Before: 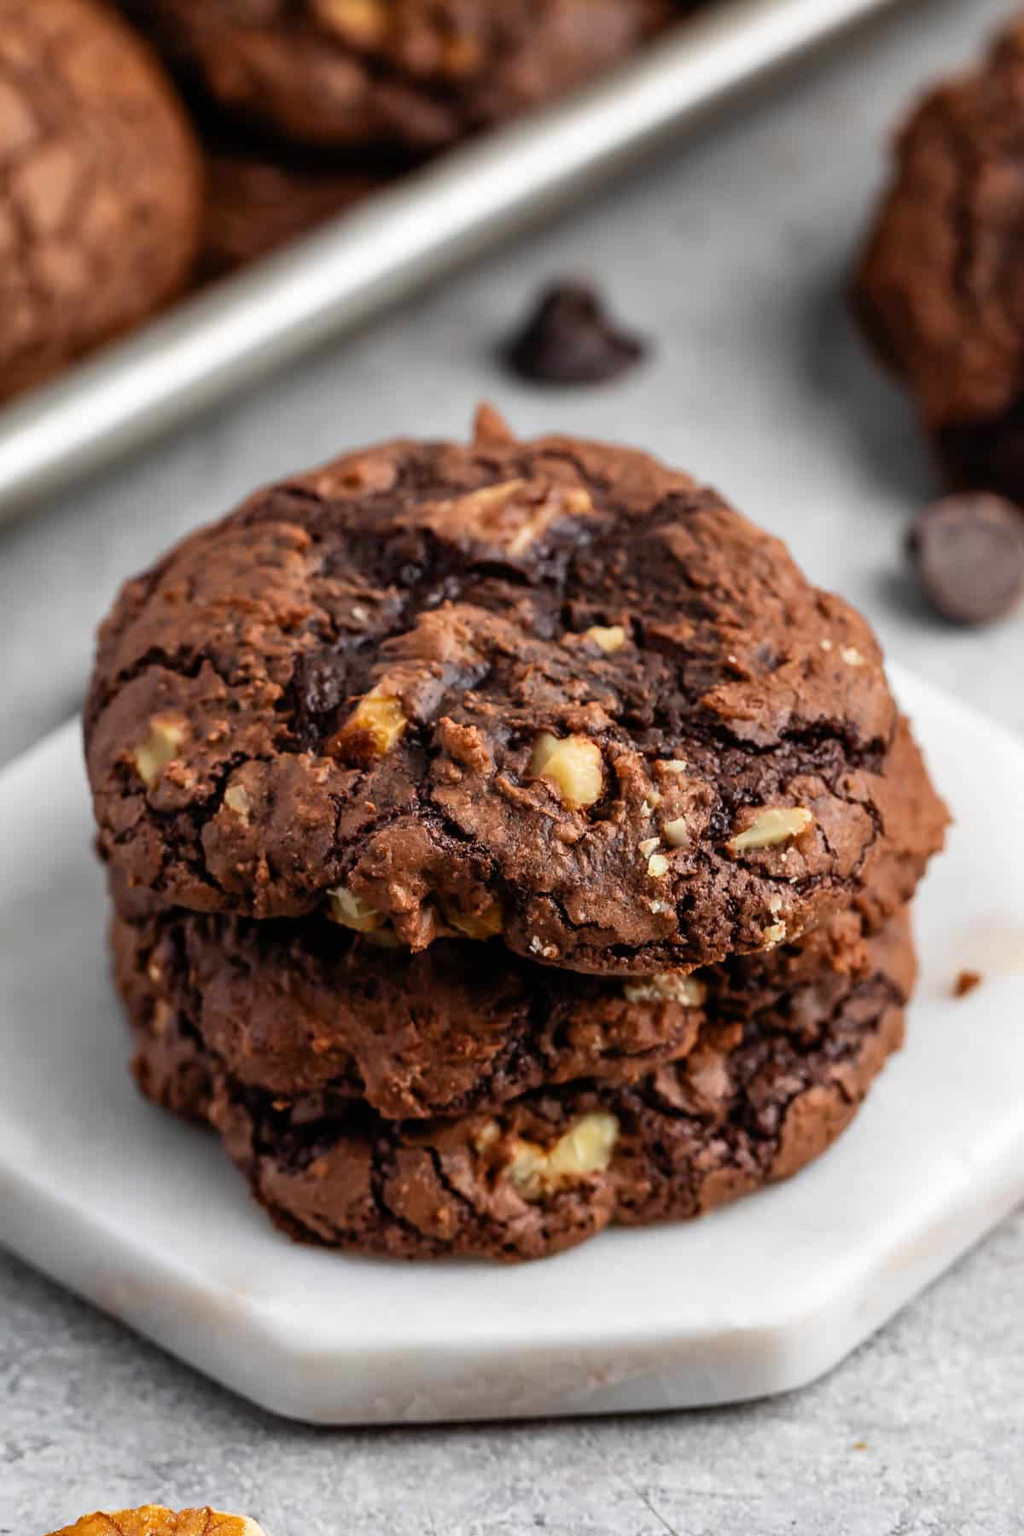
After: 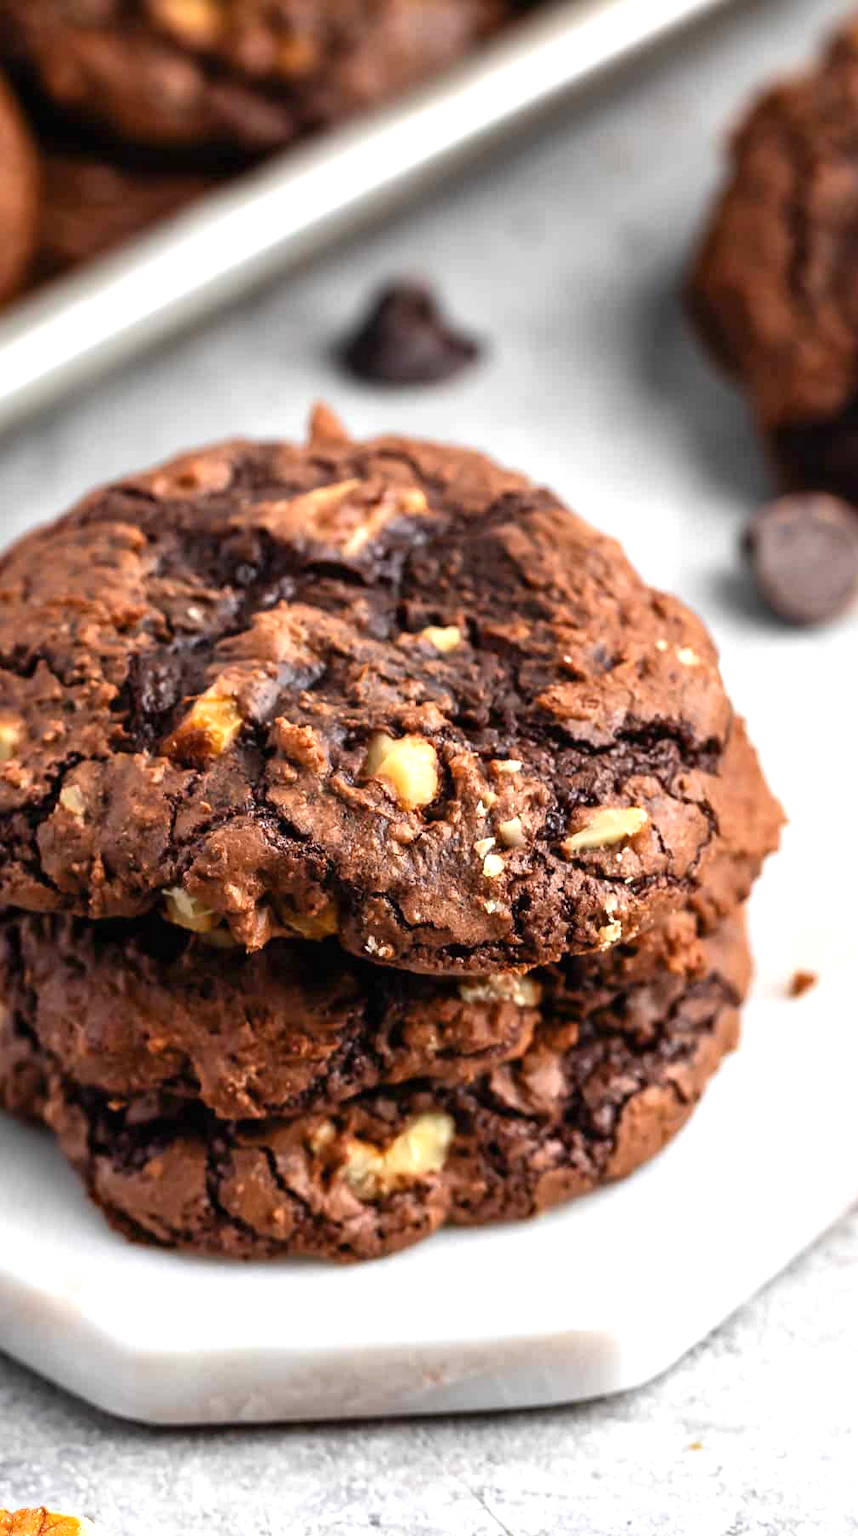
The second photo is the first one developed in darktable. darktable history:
exposure: black level correction 0, exposure 0.7 EV, compensate exposure bias true, compensate highlight preservation false
crop: left 16.145%
tone equalizer: on, module defaults
